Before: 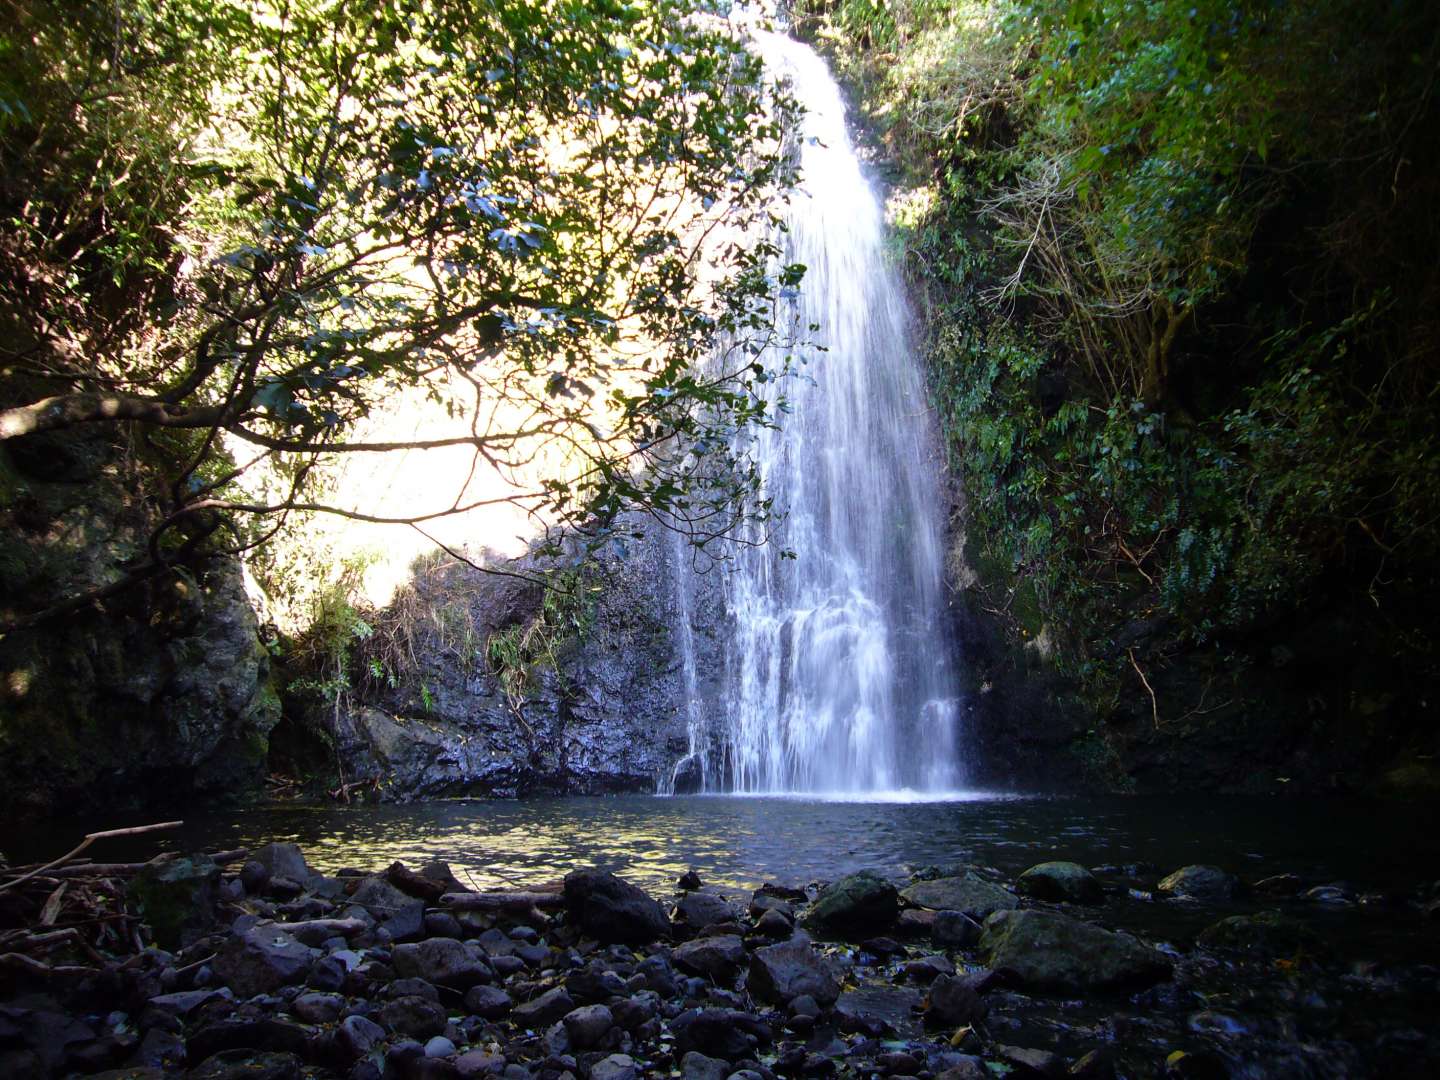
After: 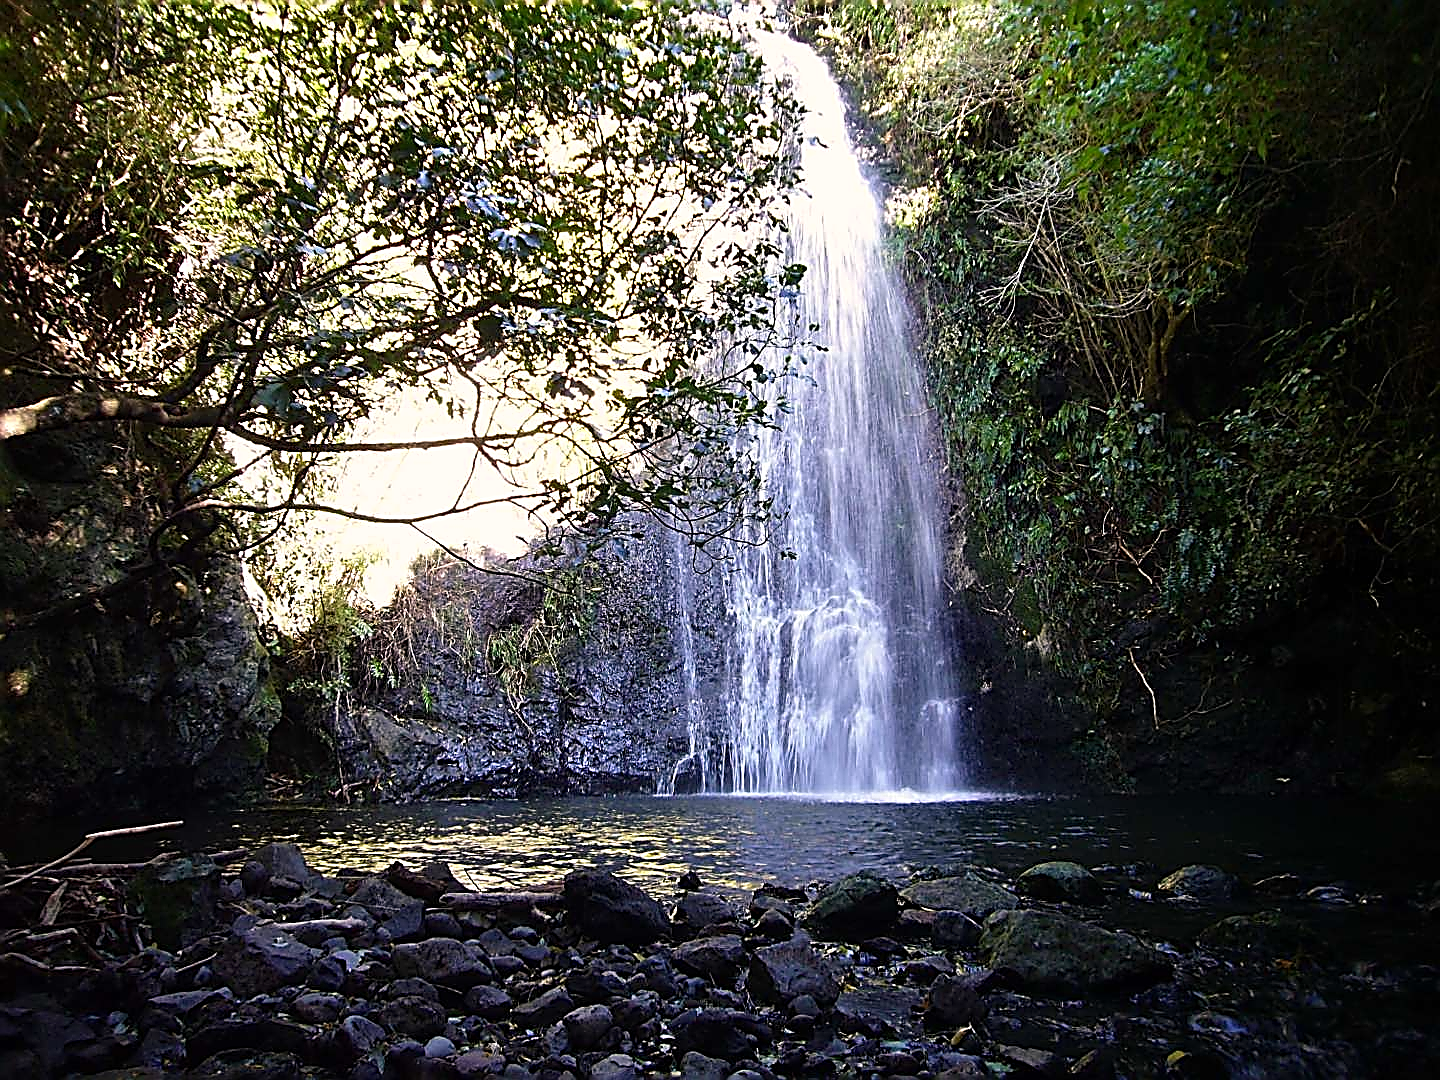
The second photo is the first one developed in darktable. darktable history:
sharpen: amount 2
color correction: highlights a* 3.84, highlights b* 5.07
